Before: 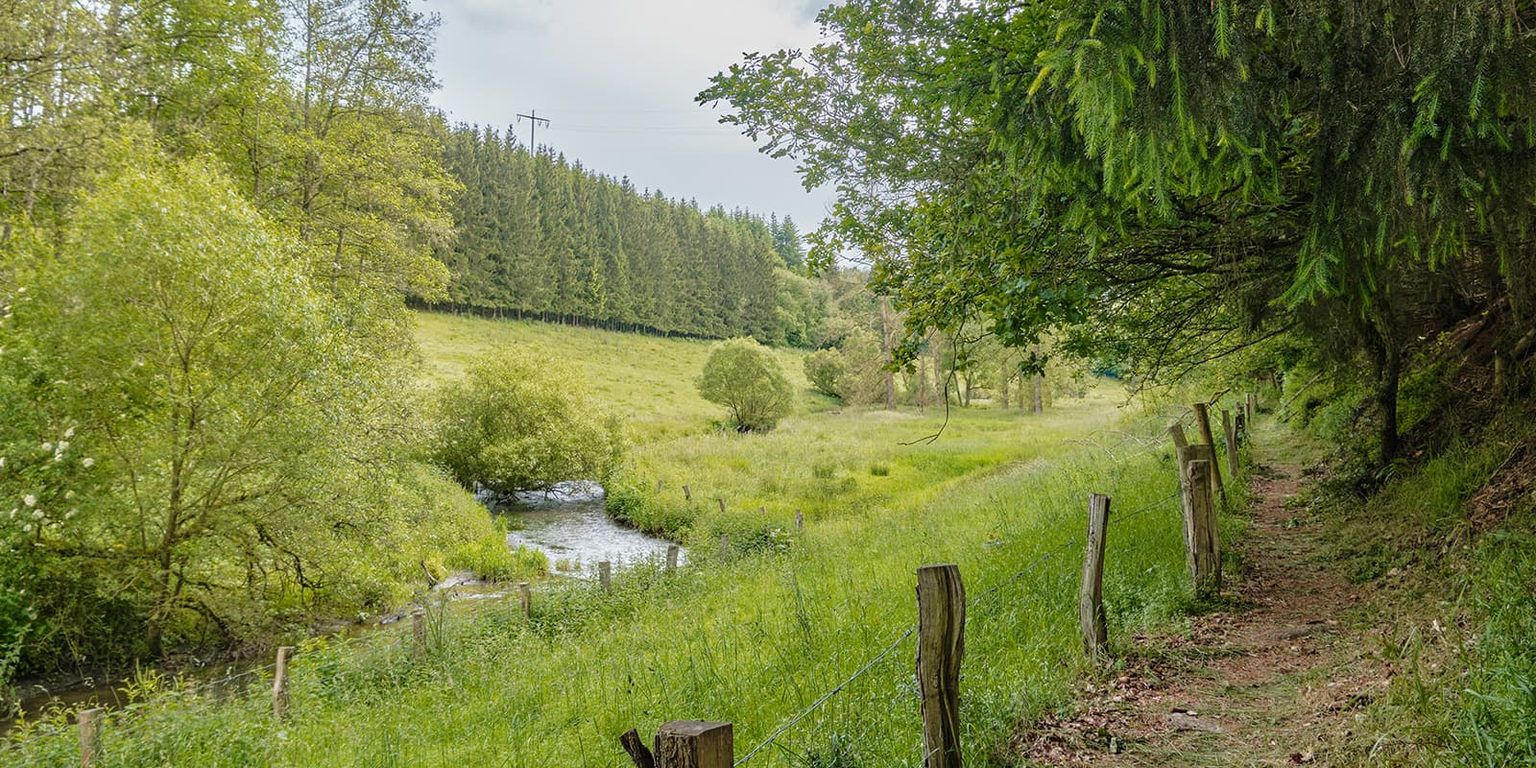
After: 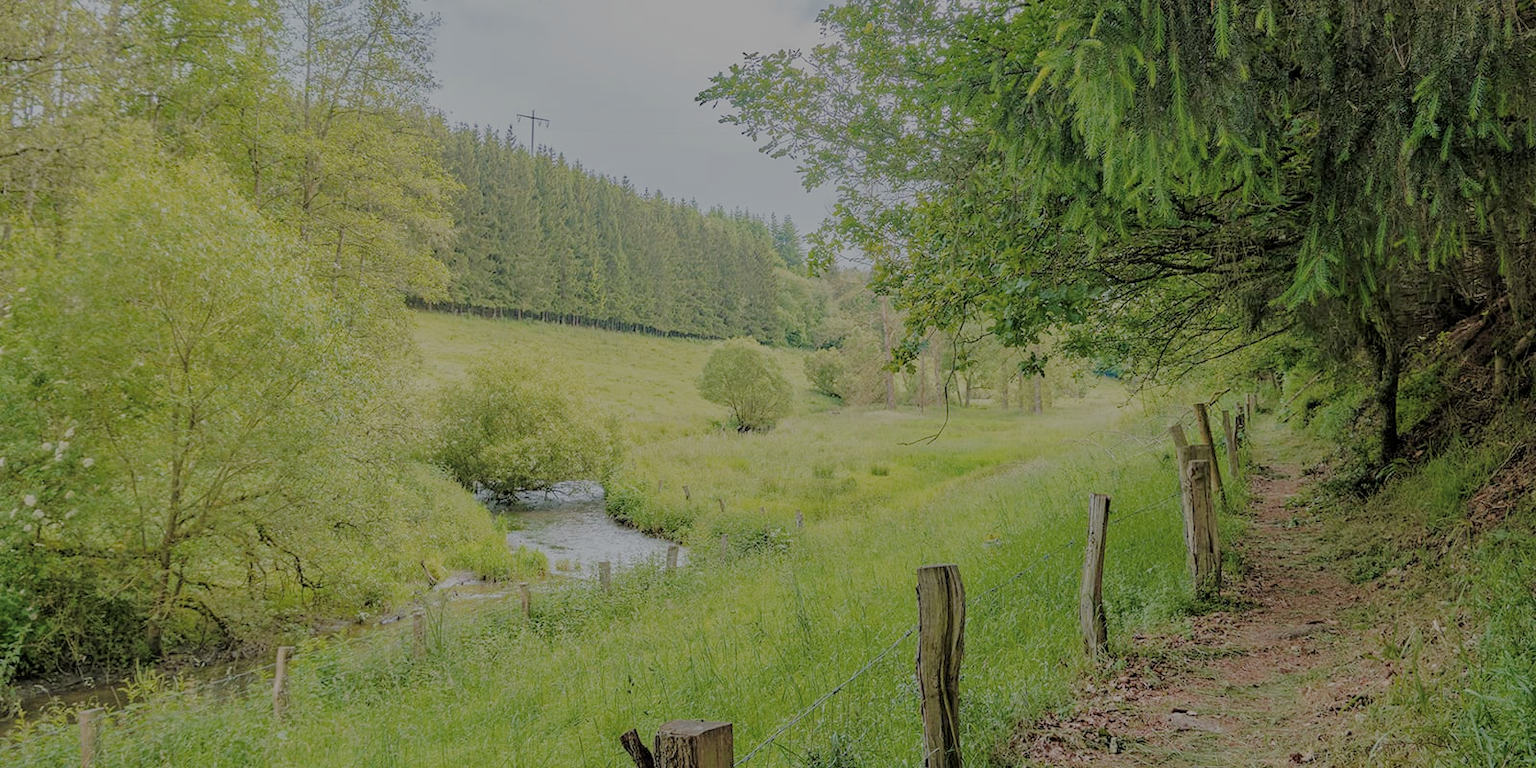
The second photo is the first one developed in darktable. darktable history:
filmic rgb: black relative exposure -8.02 EV, white relative exposure 8.06 EV, target black luminance 0%, hardness 2.52, latitude 75.8%, contrast 0.572, shadows ↔ highlights balance 0%
